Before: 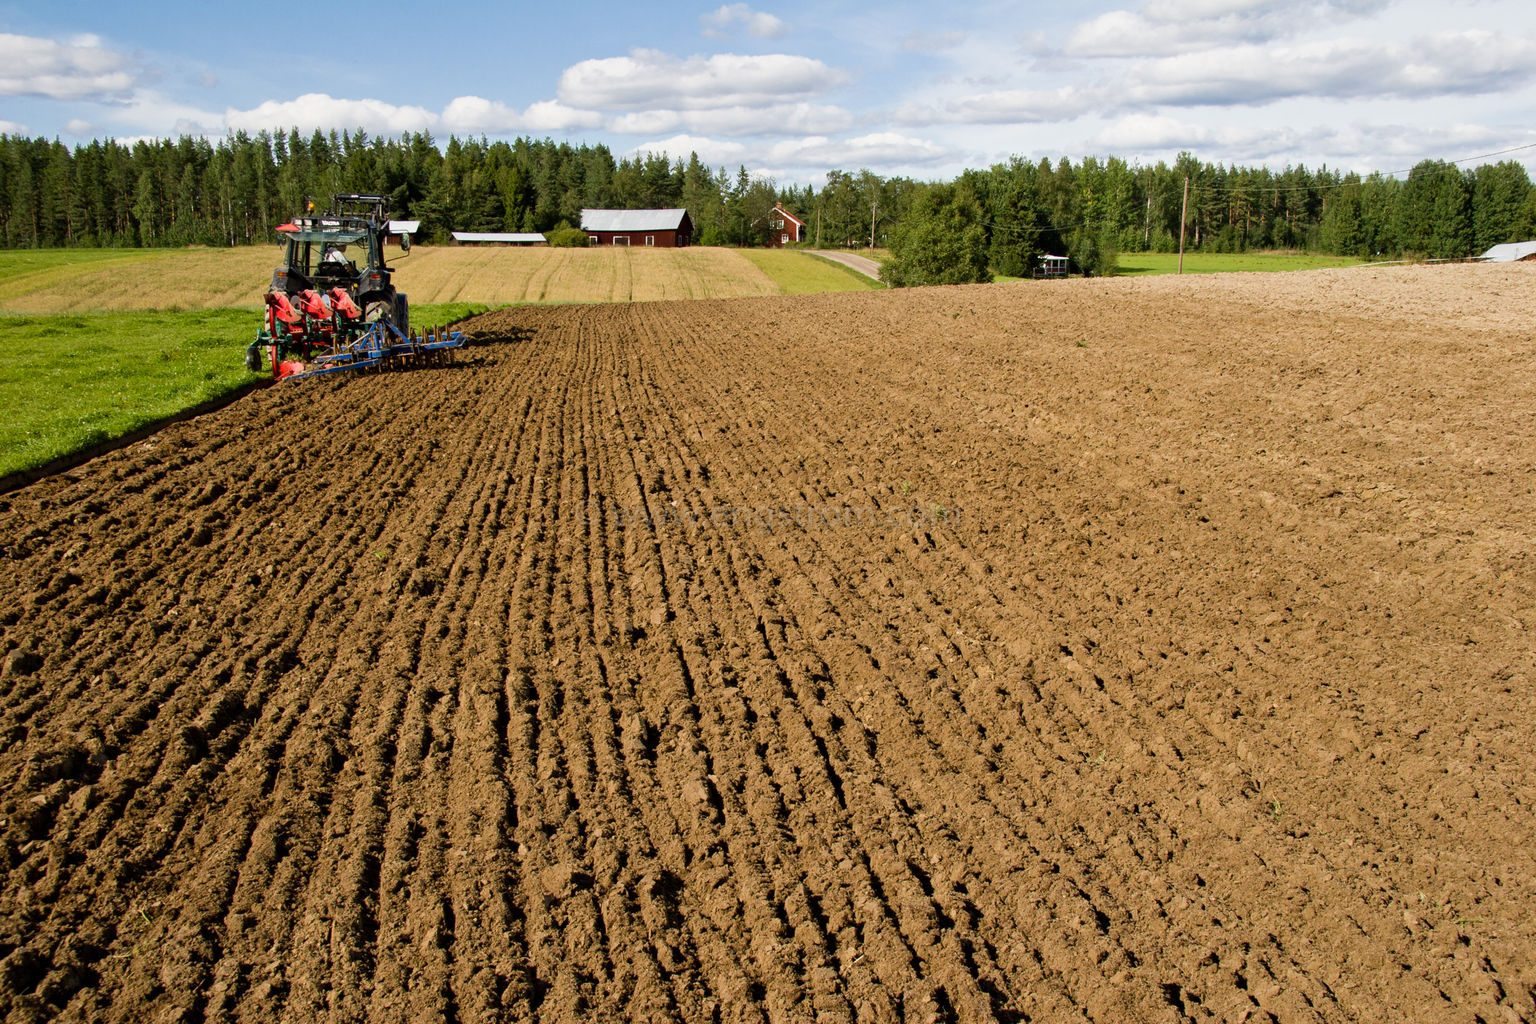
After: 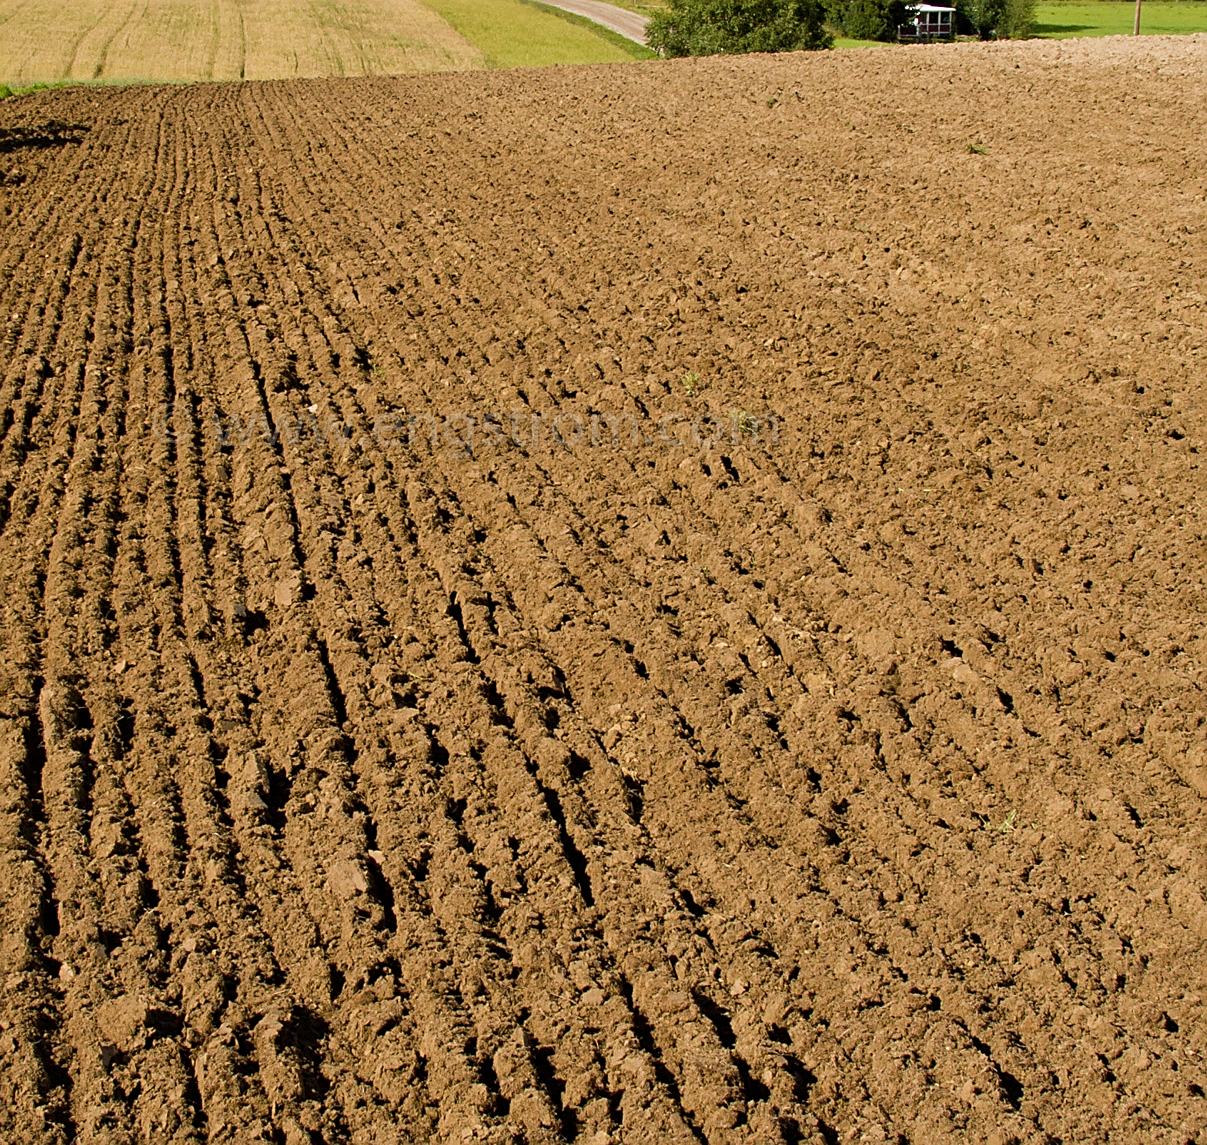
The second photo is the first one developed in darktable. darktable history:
sharpen: on, module defaults
crop: left 31.379%, top 24.658%, right 20.326%, bottom 6.628%
